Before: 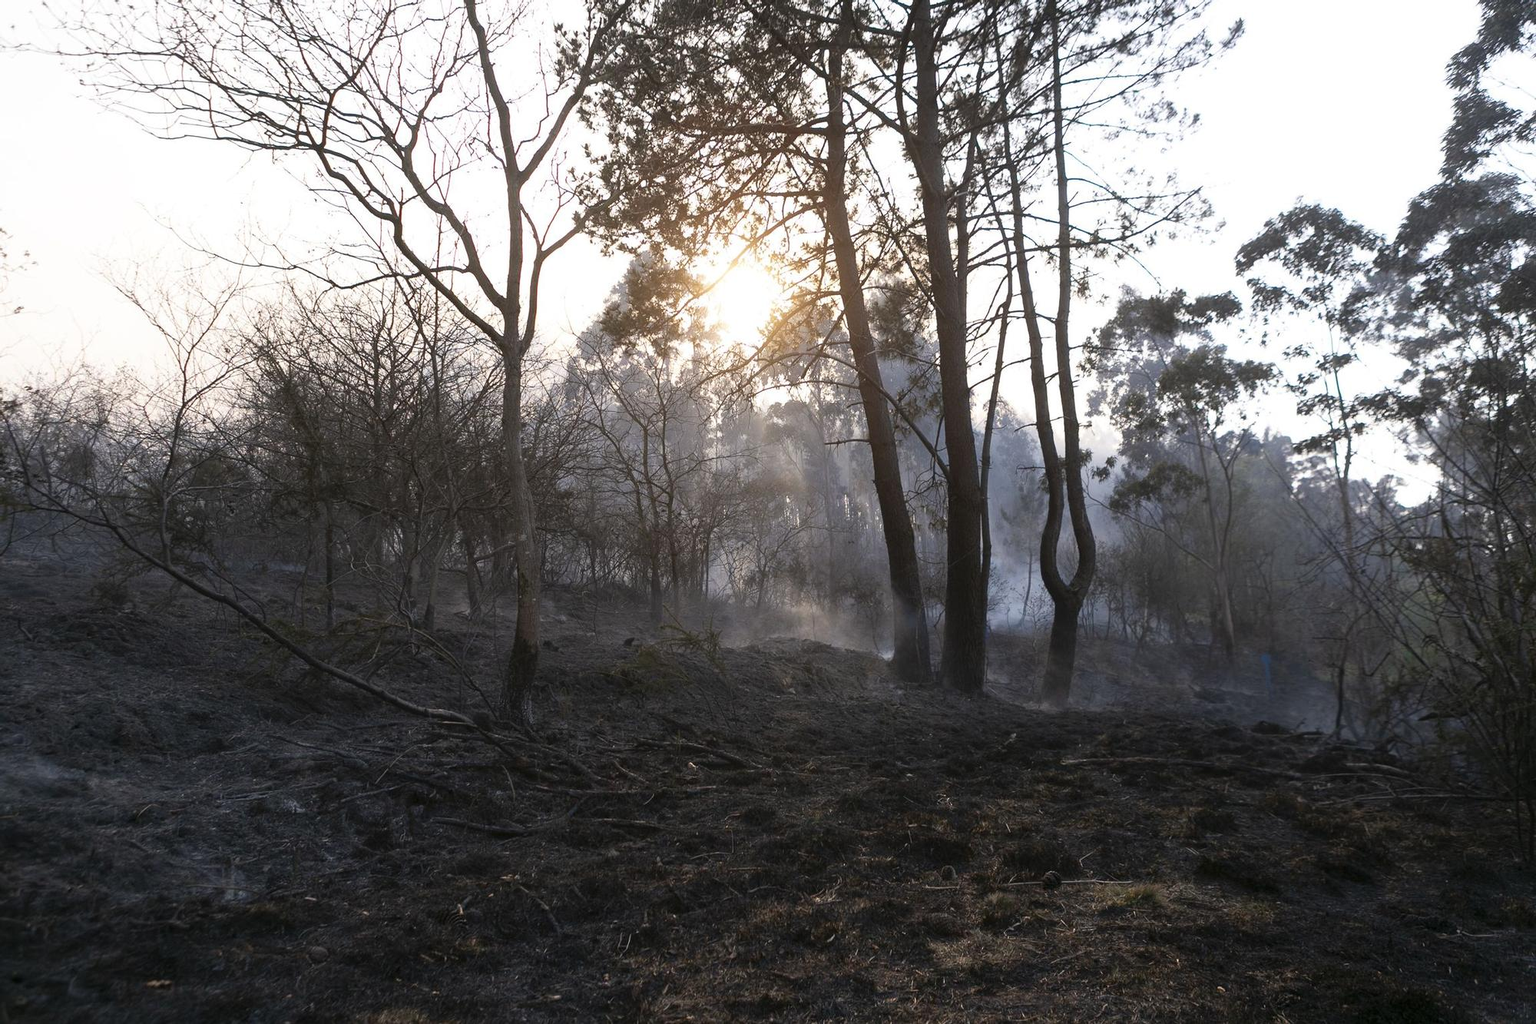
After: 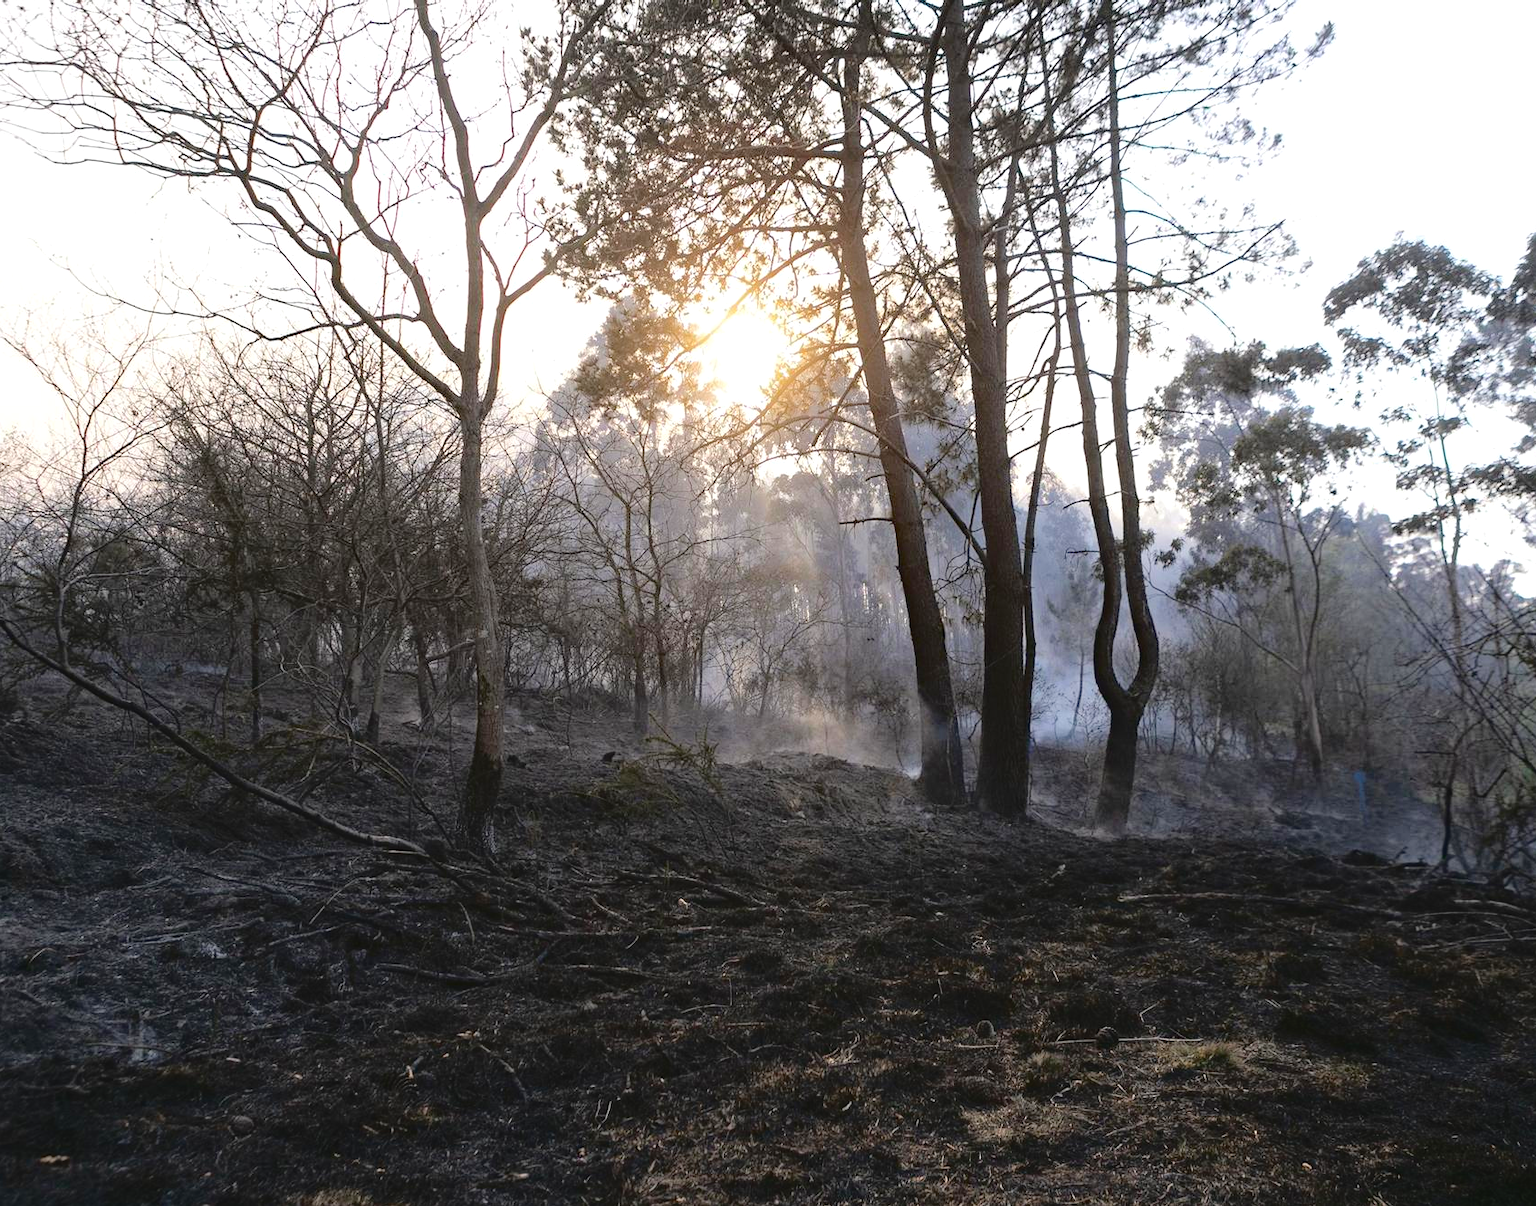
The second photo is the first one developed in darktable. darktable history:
tone curve: curves: ch0 [(0, 0) (0.003, 0.041) (0.011, 0.042) (0.025, 0.041) (0.044, 0.043) (0.069, 0.048) (0.1, 0.059) (0.136, 0.079) (0.177, 0.107) (0.224, 0.152) (0.277, 0.235) (0.335, 0.331) (0.399, 0.427) (0.468, 0.512) (0.543, 0.595) (0.623, 0.668) (0.709, 0.736) (0.801, 0.813) (0.898, 0.891) (1, 1)], color space Lab, independent channels, preserve colors none
exposure: exposure 0.346 EV, compensate highlight preservation false
crop: left 7.371%, right 7.796%
haze removal: strength 0.287, distance 0.253, compatibility mode true, adaptive false
contrast brightness saturation: contrast -0.104, brightness 0.044, saturation 0.083
